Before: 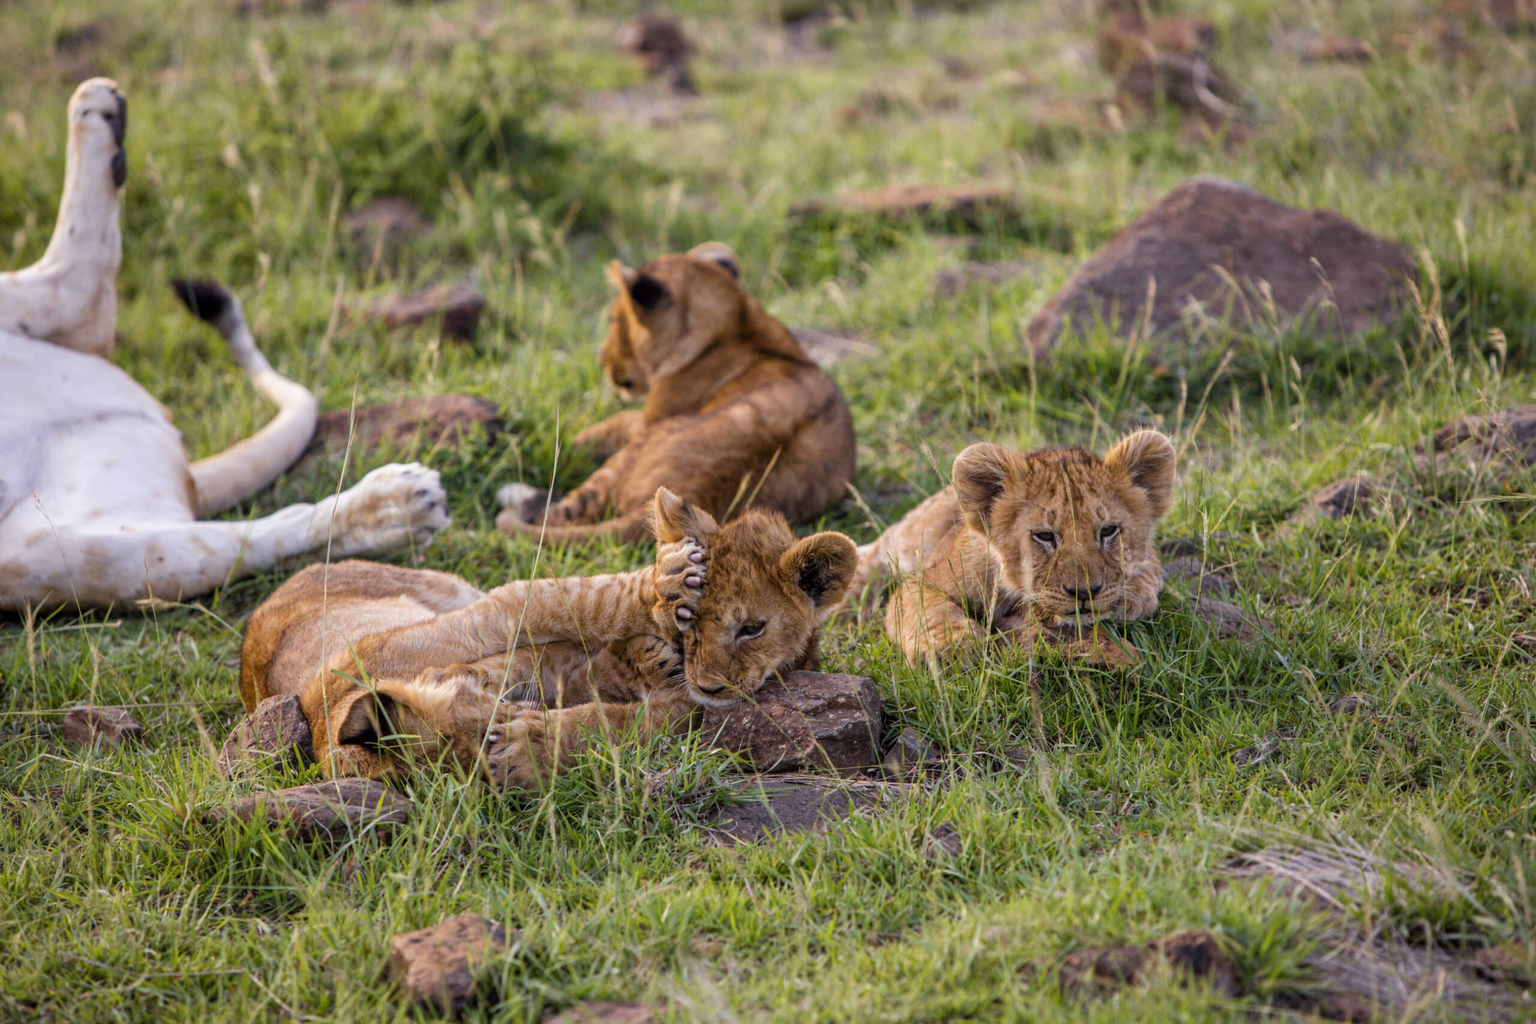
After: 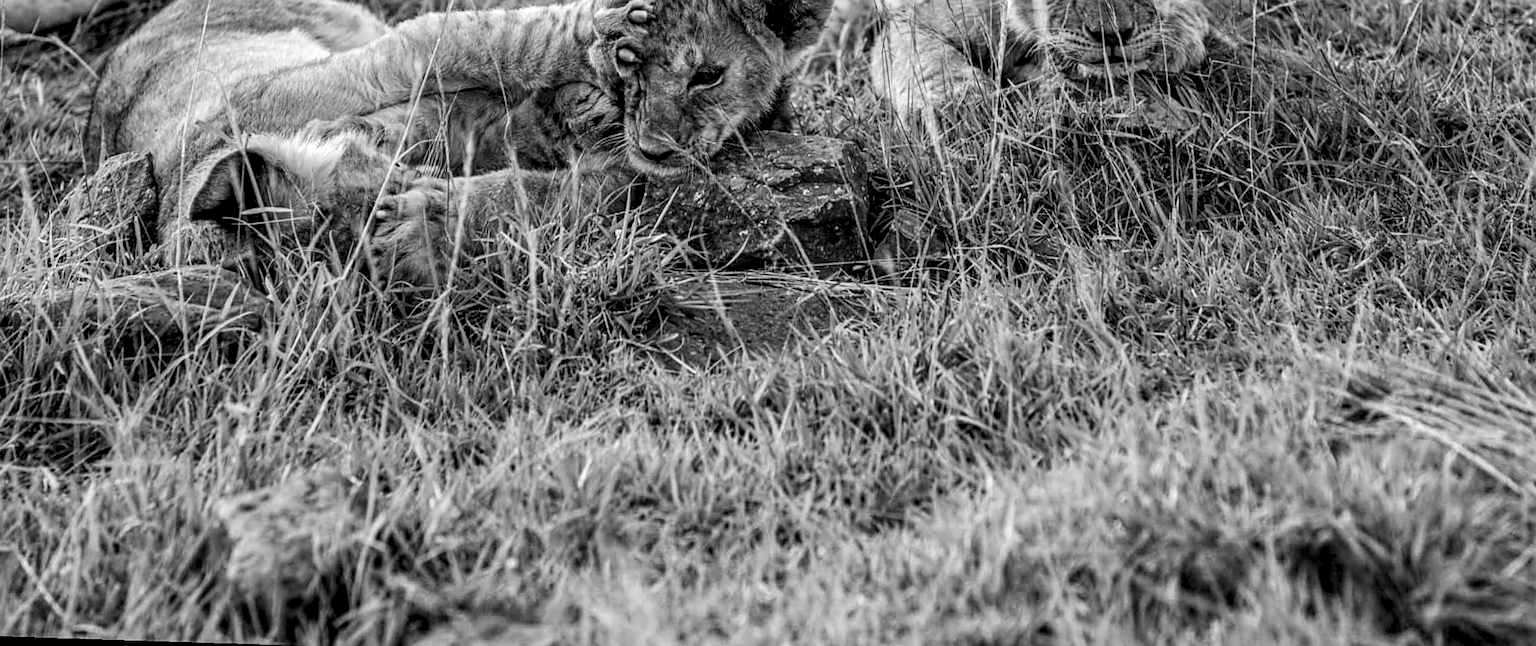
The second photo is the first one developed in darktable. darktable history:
crop and rotate: top 46.237%
tone equalizer: -8 EV 0.25 EV, -7 EV 0.417 EV, -6 EV 0.417 EV, -5 EV 0.25 EV, -3 EV -0.25 EV, -2 EV -0.417 EV, -1 EV -0.417 EV, +0 EV -0.25 EV, edges refinement/feathering 500, mask exposure compensation -1.57 EV, preserve details guided filter
sharpen: on, module defaults
local contrast: detail 150%
rotate and perspective: rotation 0.72°, lens shift (vertical) -0.352, lens shift (horizontal) -0.051, crop left 0.152, crop right 0.859, crop top 0.019, crop bottom 0.964
contrast brightness saturation: contrast 0.24, brightness 0.09
monochrome: on, module defaults
